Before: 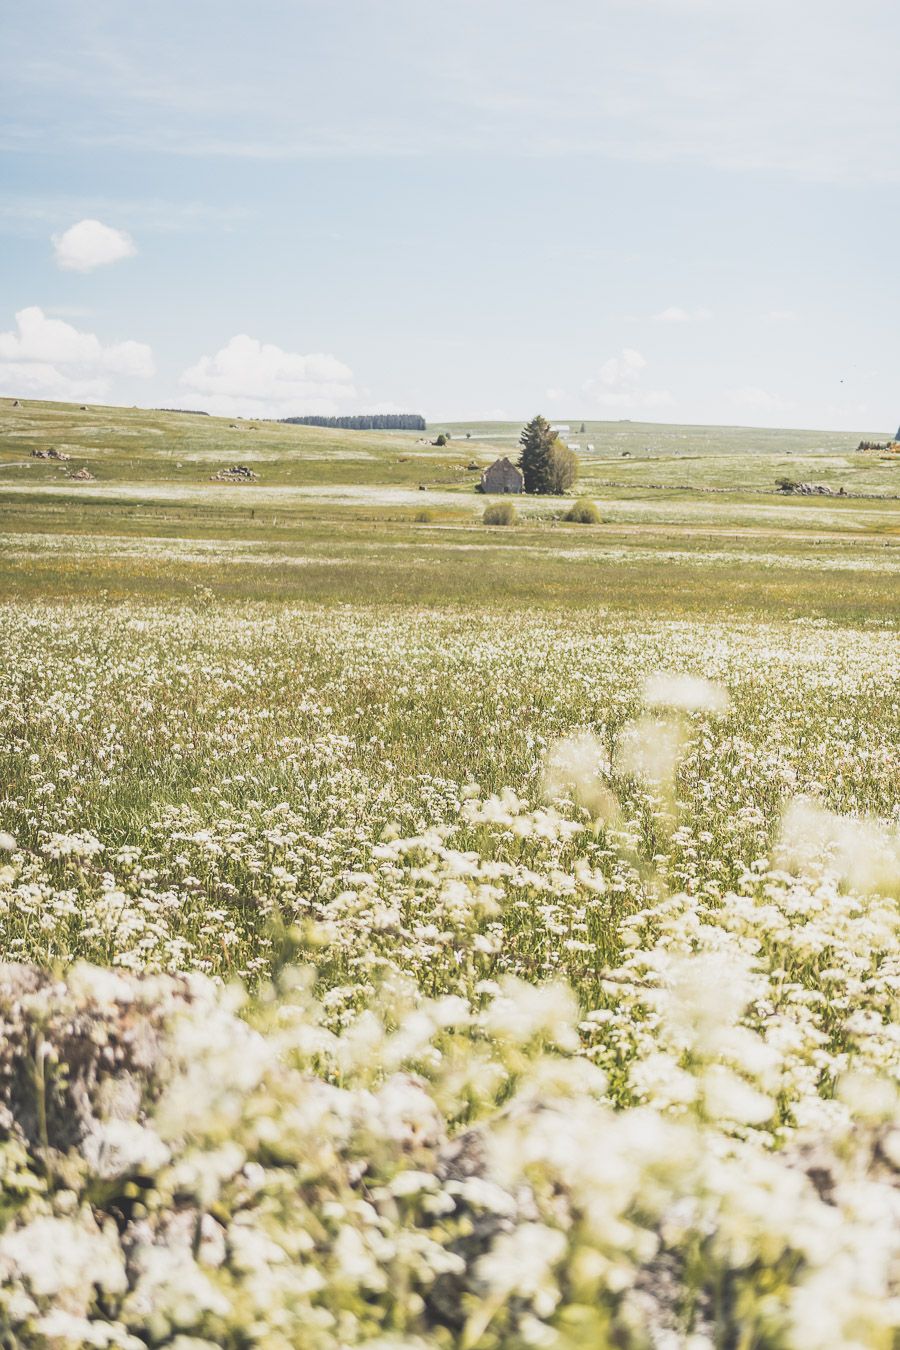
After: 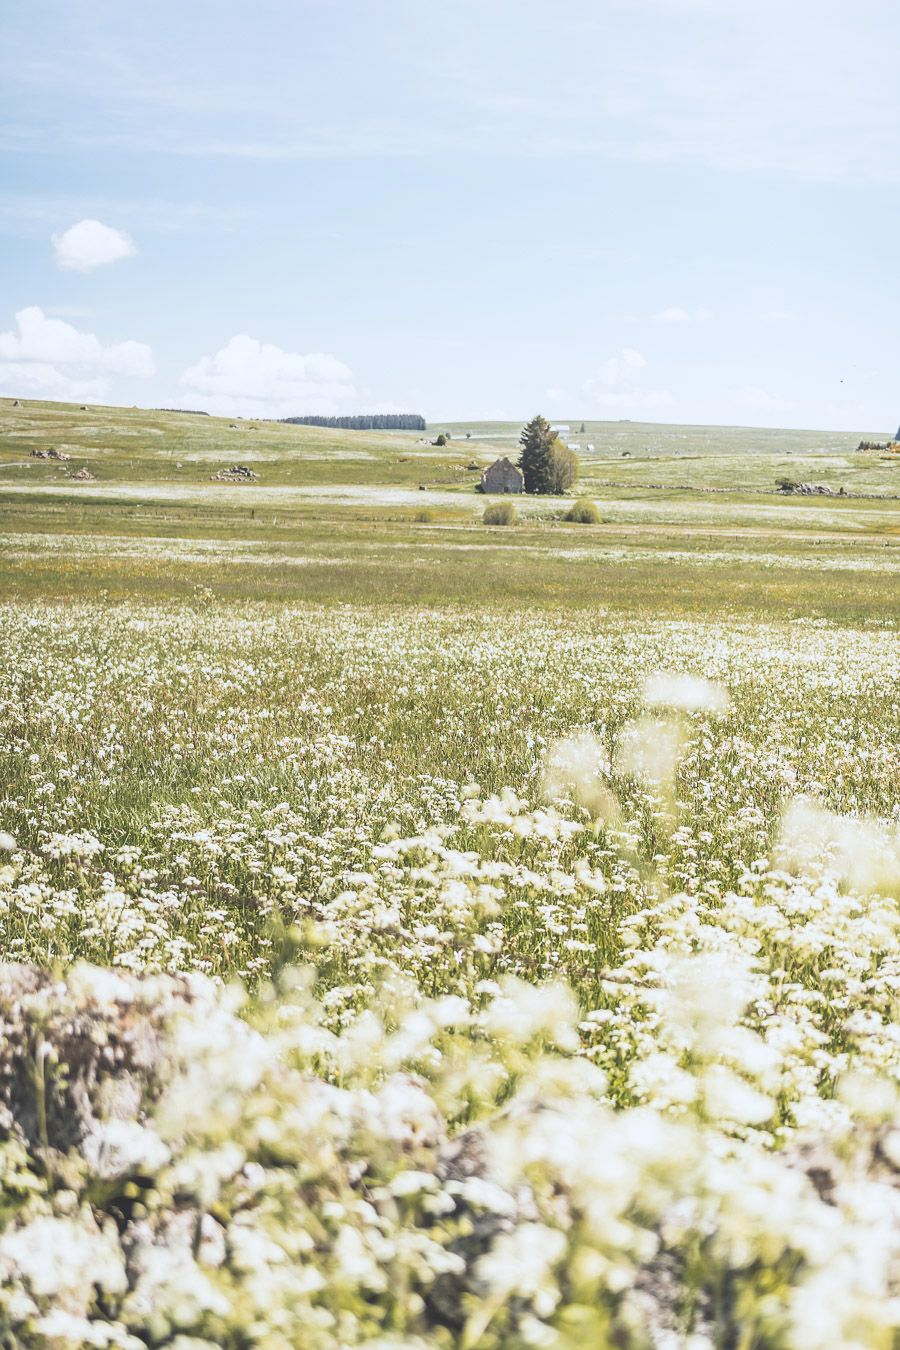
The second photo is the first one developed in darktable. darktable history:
white balance: red 0.976, blue 1.04
exposure: black level correction 0.001, exposure 0.14 EV, compensate highlight preservation false
